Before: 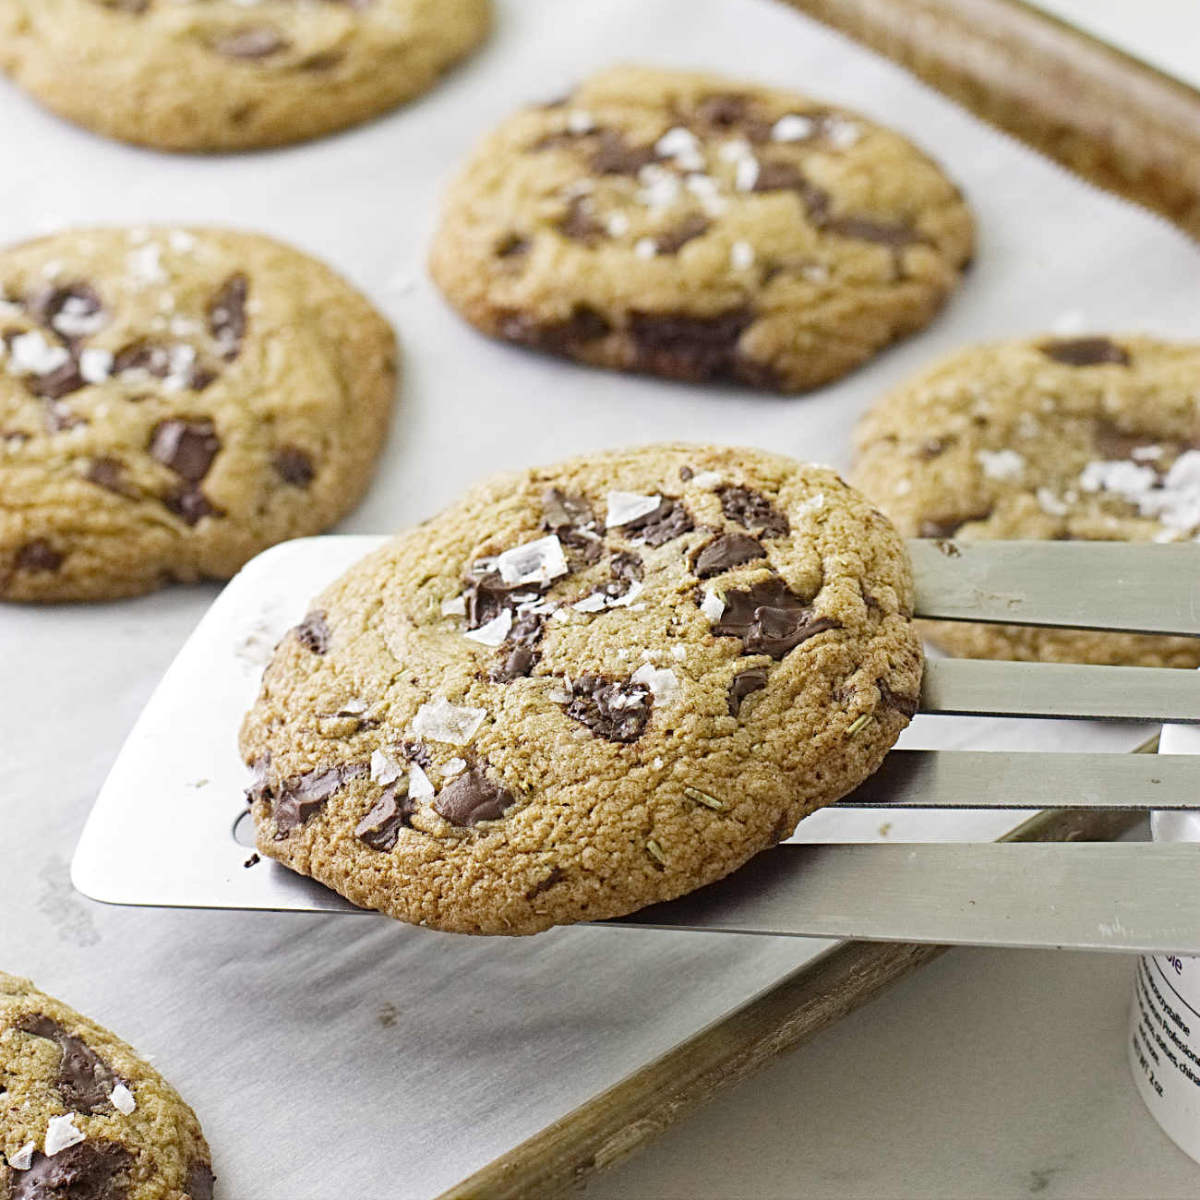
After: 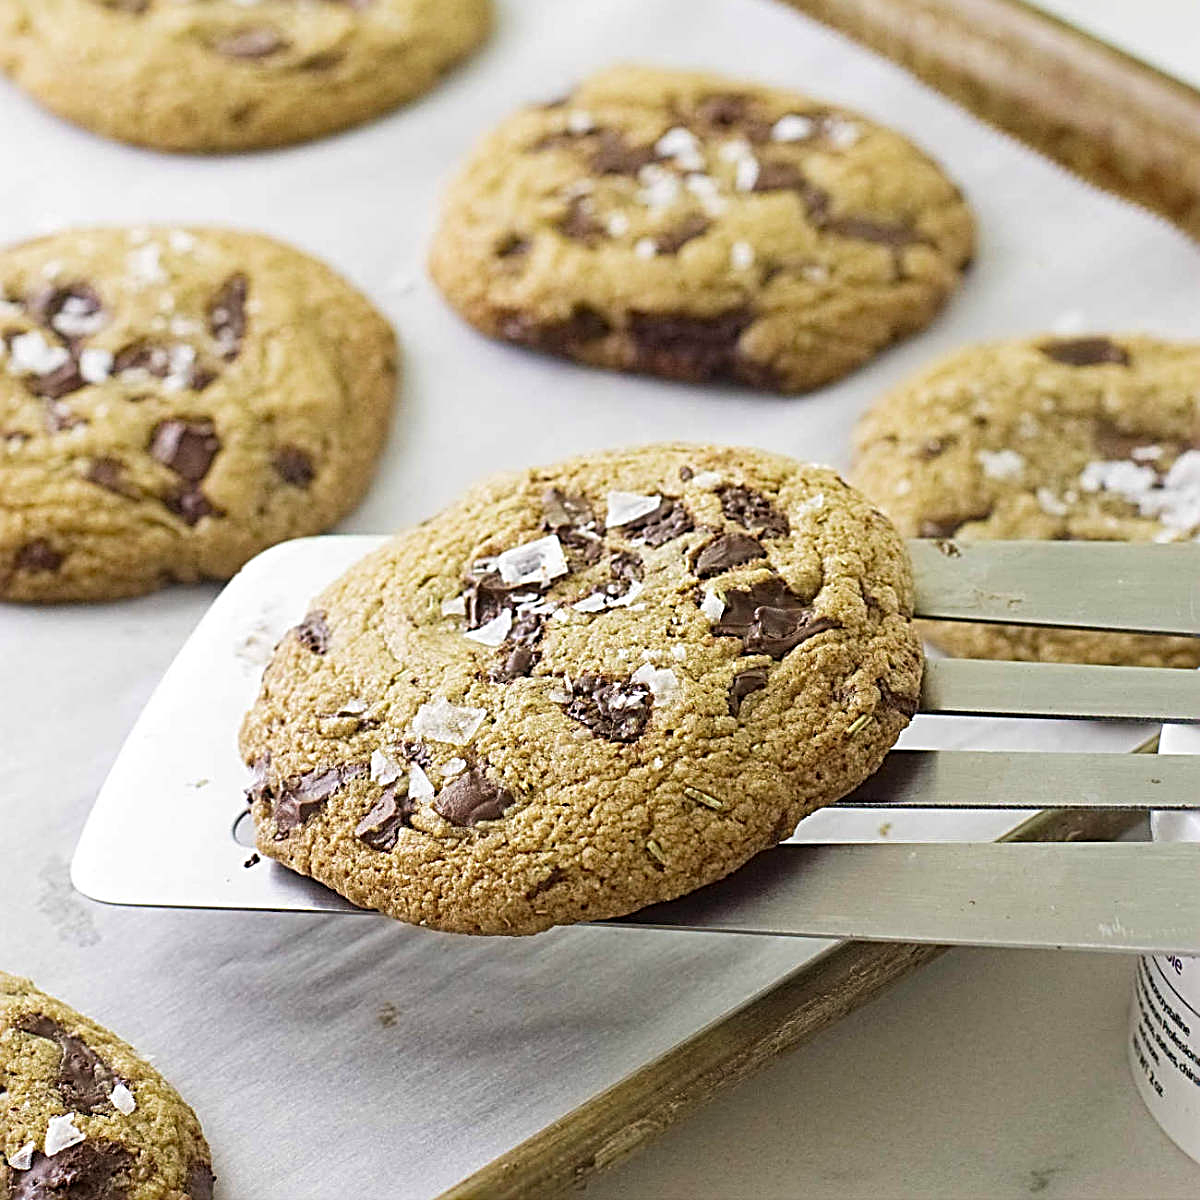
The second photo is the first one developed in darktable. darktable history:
velvia: on, module defaults
sharpen: radius 2.543, amount 0.636
